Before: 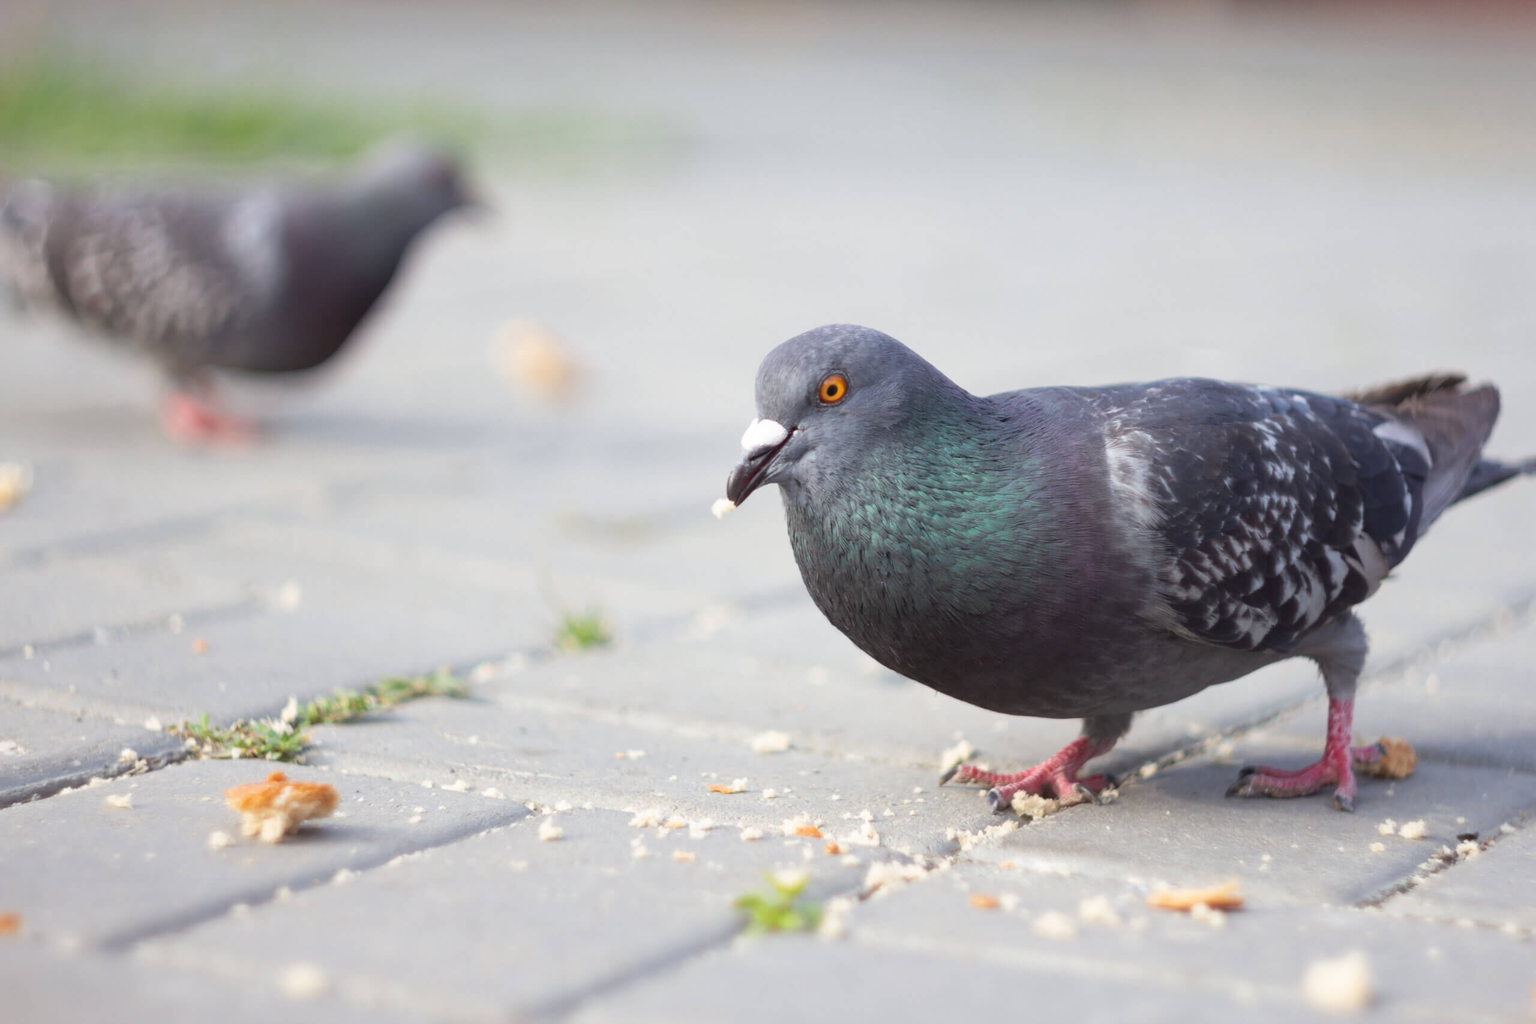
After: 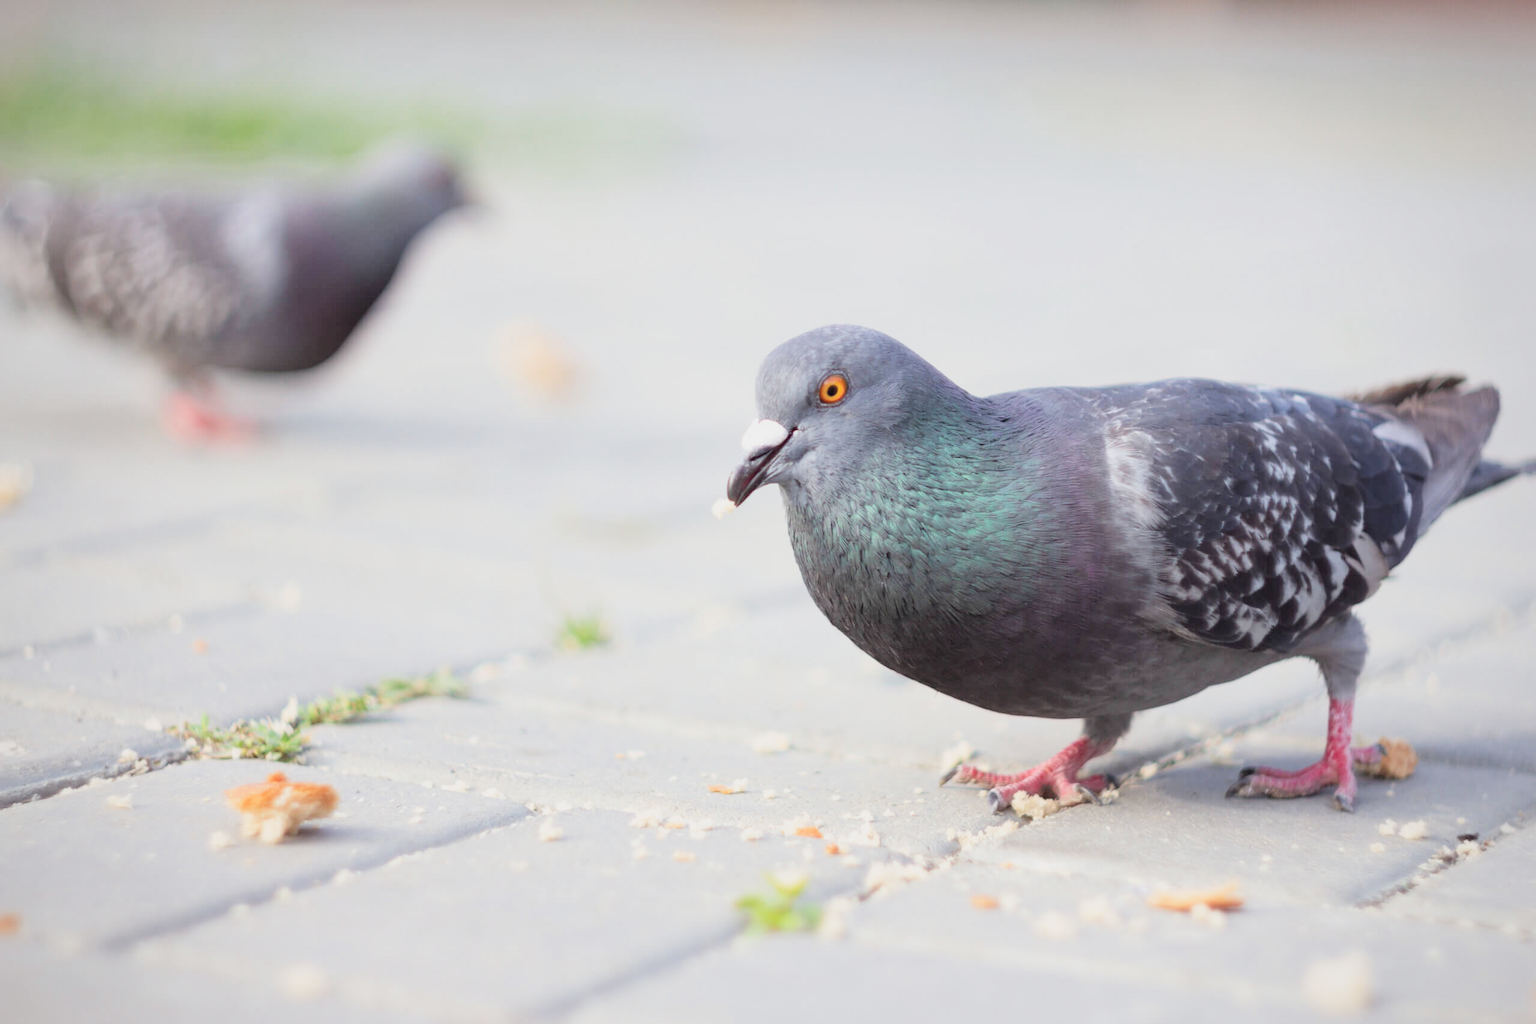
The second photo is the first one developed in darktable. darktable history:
filmic rgb: black relative exposure -7.65 EV, white relative exposure 4.56 EV, hardness 3.61
vignetting: brightness -0.191, saturation -0.302
exposure: black level correction -0.001, exposure 0.904 EV, compensate exposure bias true, compensate highlight preservation false
